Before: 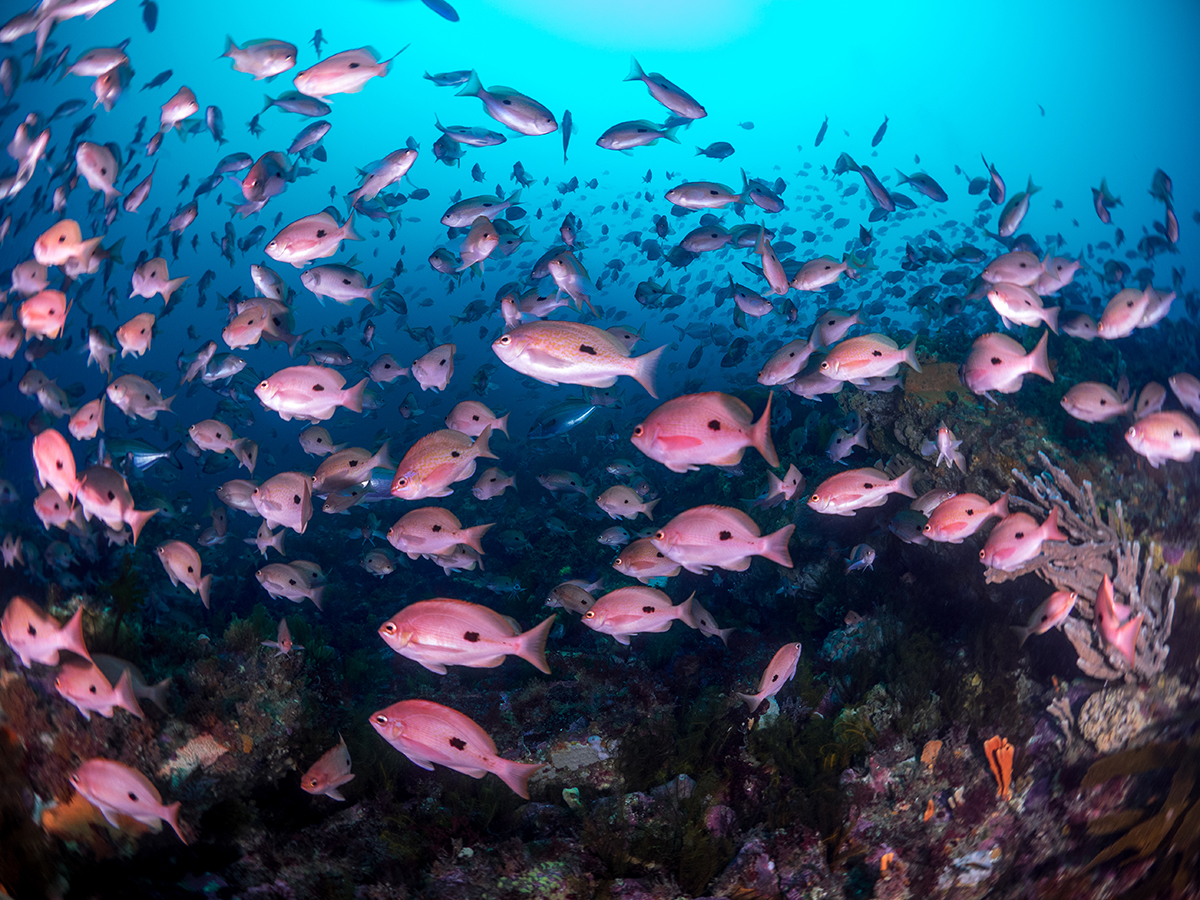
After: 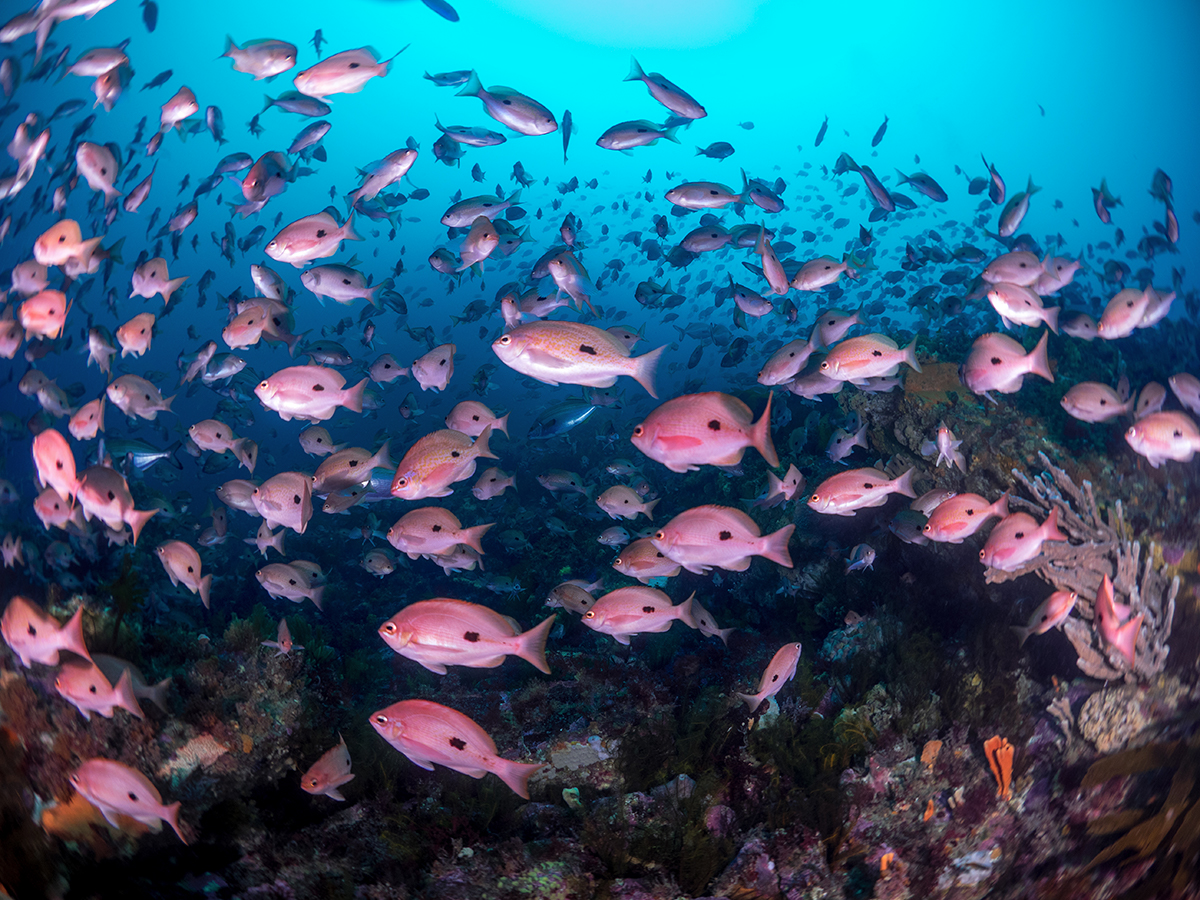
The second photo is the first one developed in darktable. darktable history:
shadows and highlights: shadows 25.6, highlights -23.93
